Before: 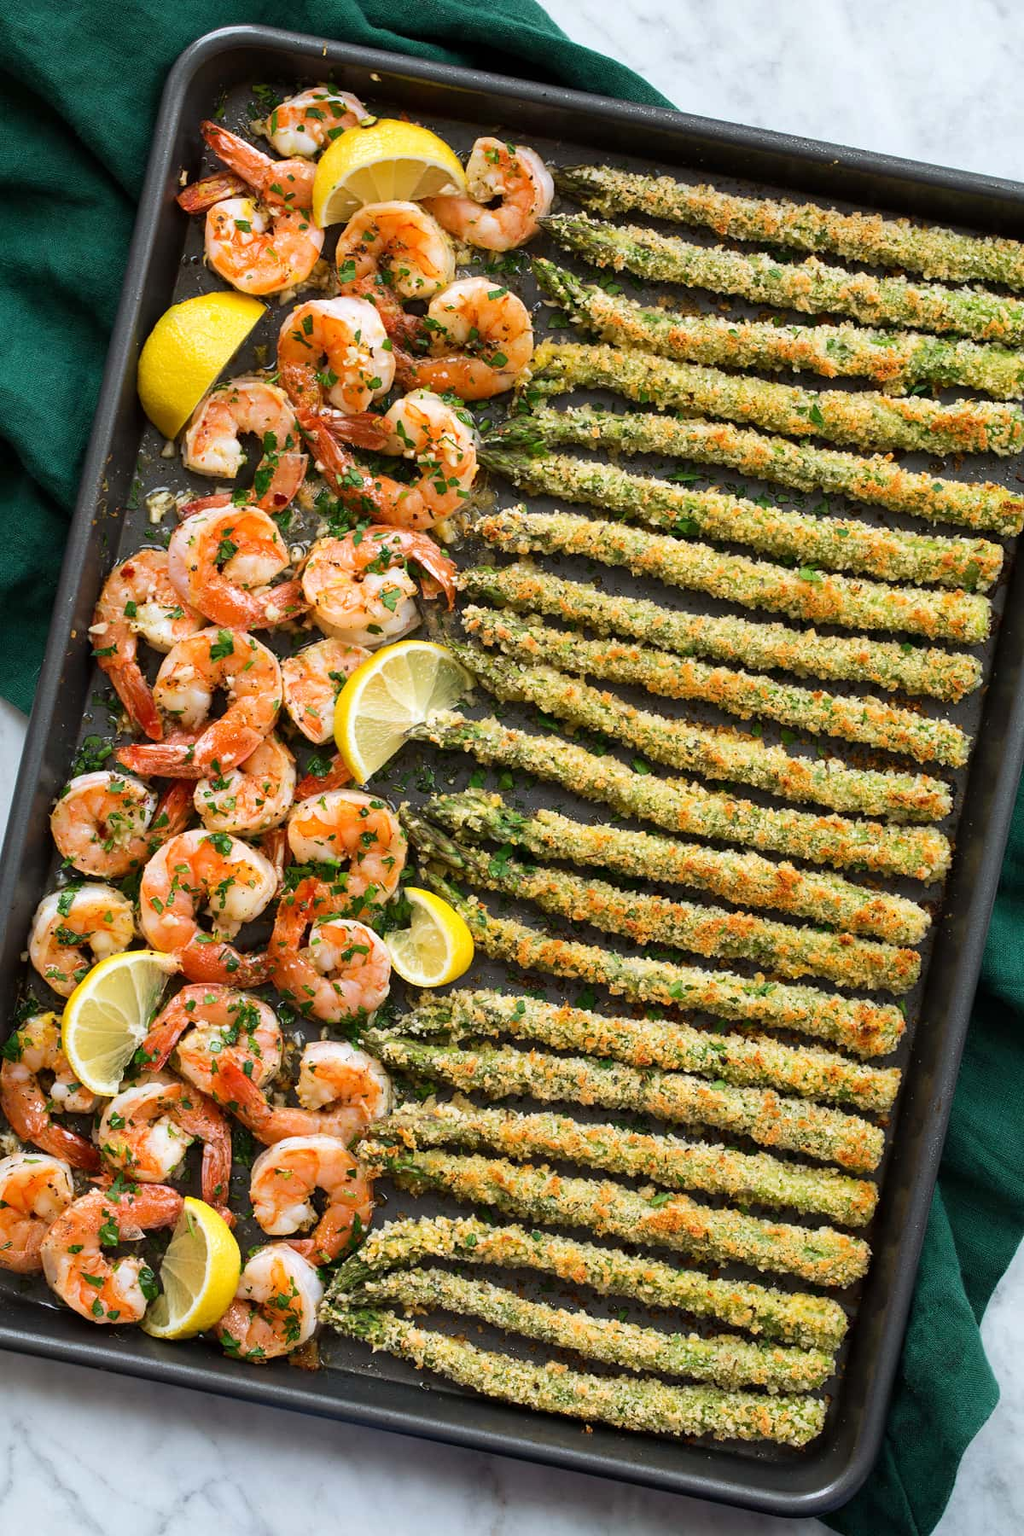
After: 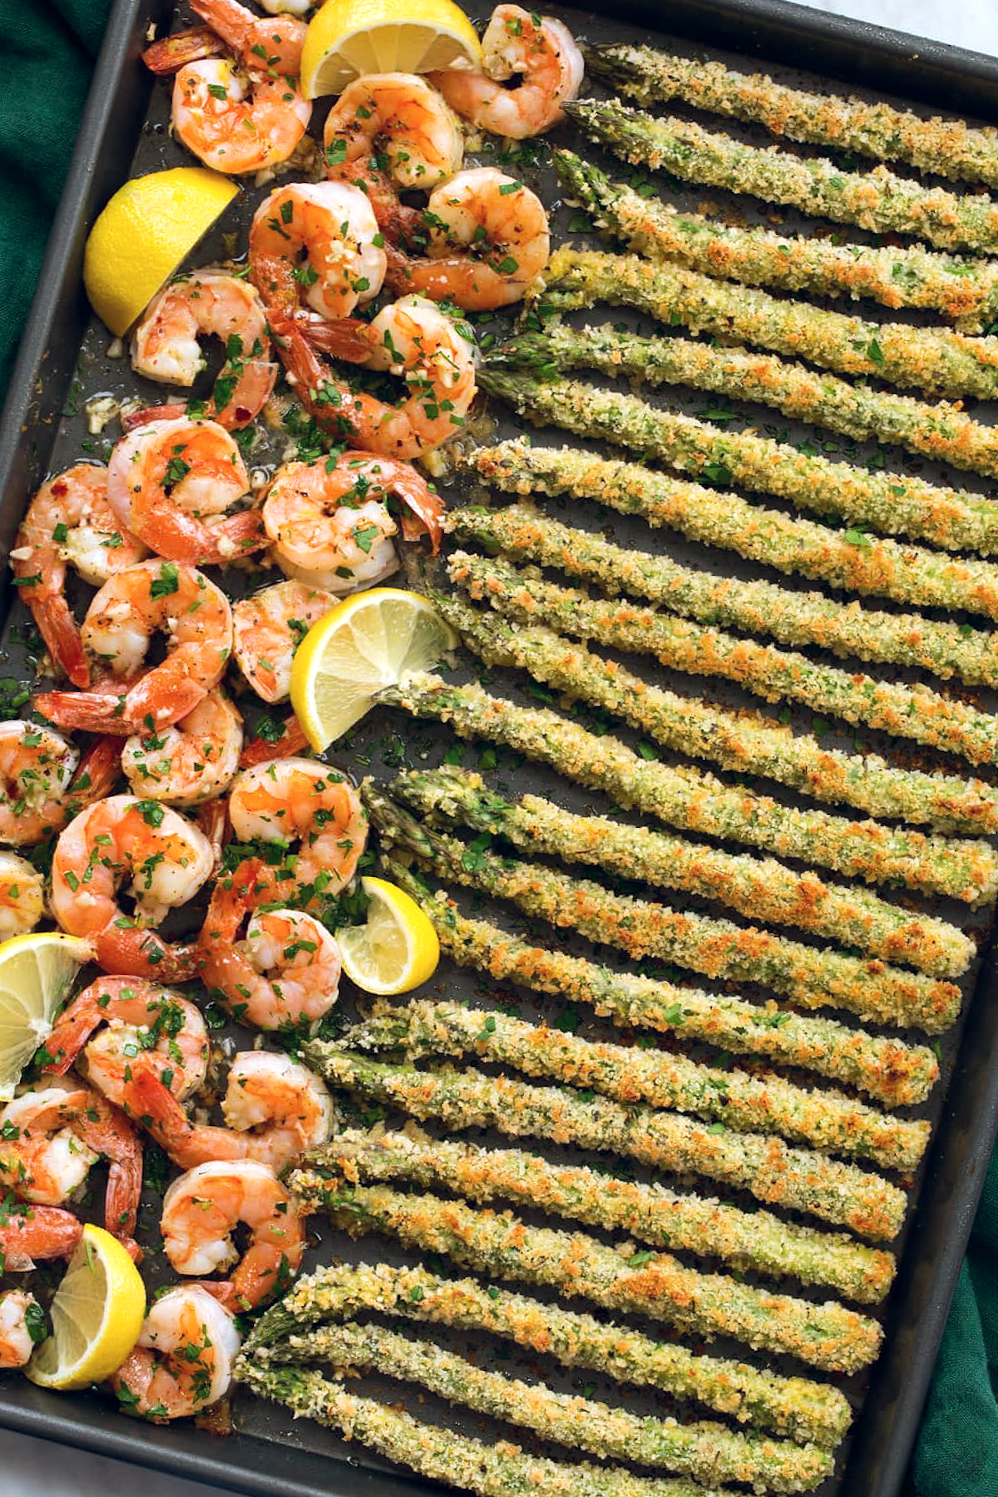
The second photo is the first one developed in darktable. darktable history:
crop and rotate: angle -3.27°, left 5.211%, top 5.211%, right 4.607%, bottom 4.607%
color balance rgb: shadows lift › chroma 3.88%, shadows lift › hue 88.52°, power › hue 214.65°, global offset › chroma 0.1%, global offset › hue 252.4°, contrast 4.45%
